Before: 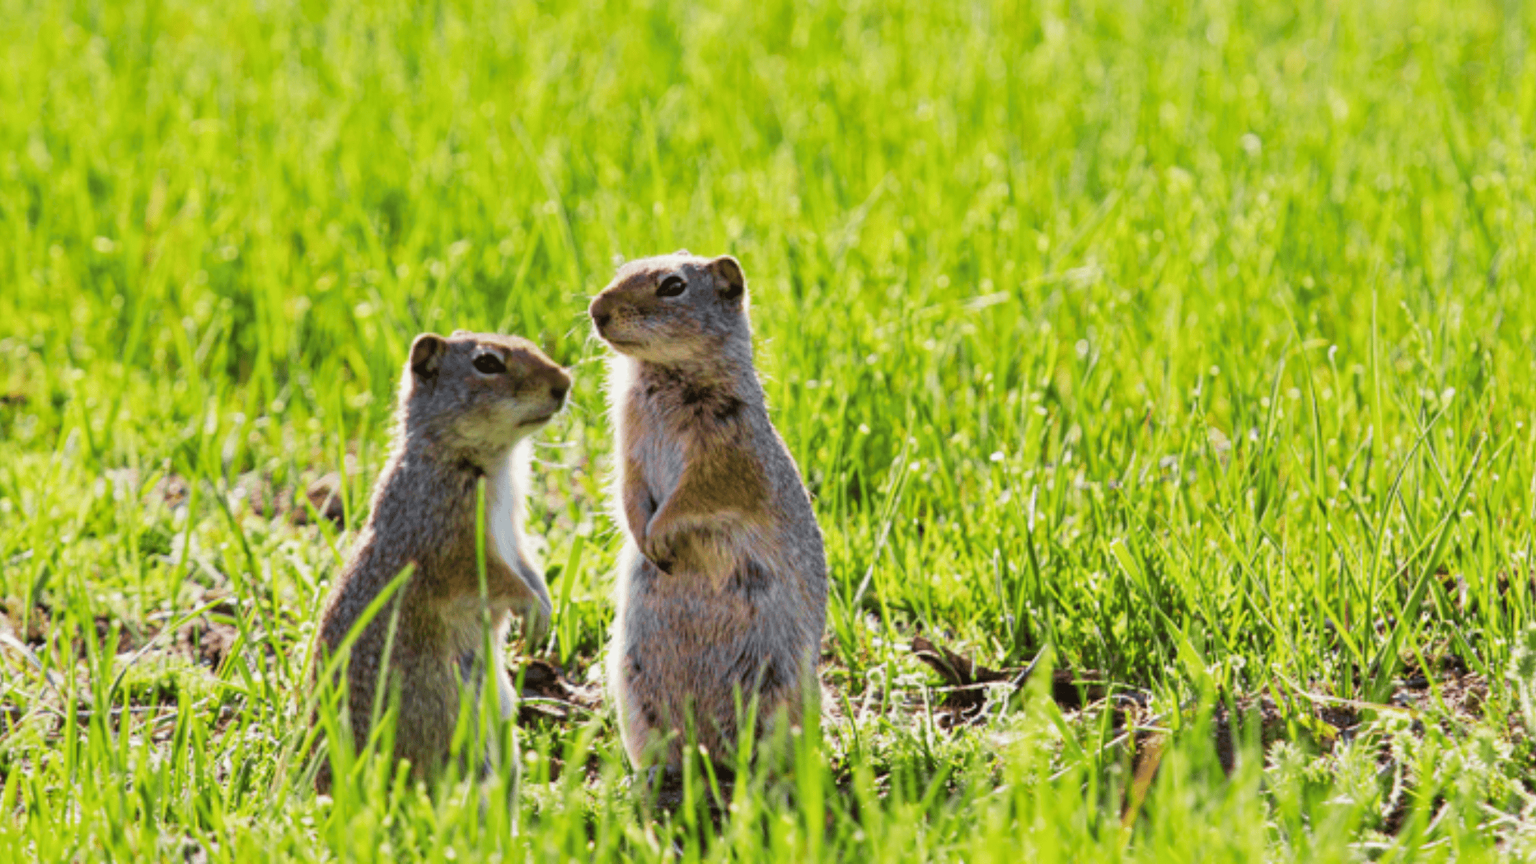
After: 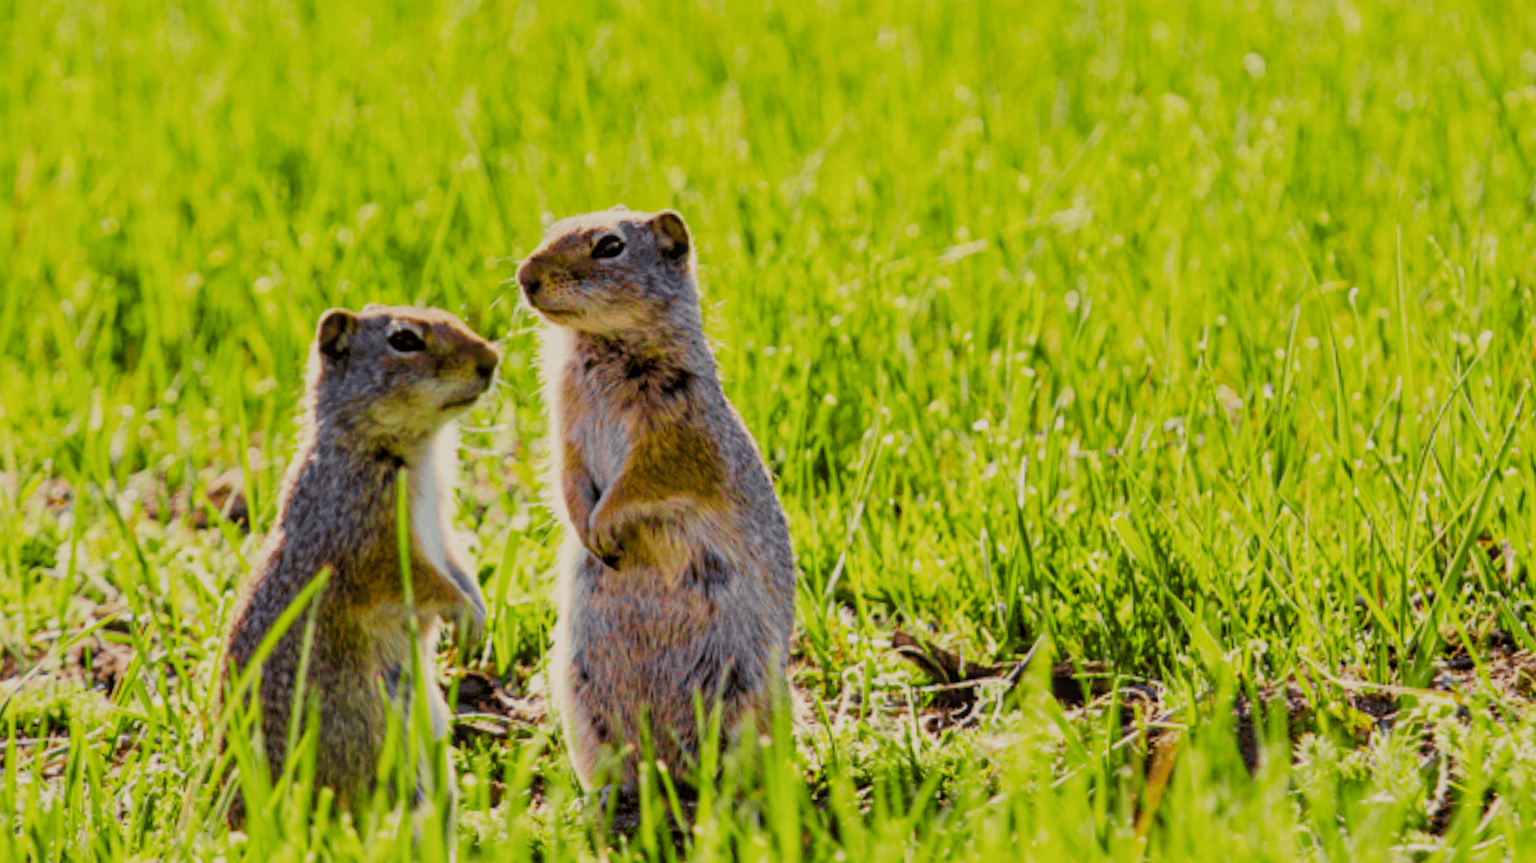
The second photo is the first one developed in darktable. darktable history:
local contrast: on, module defaults
color balance rgb: shadows lift › chroma 3%, shadows lift › hue 280.8°, power › hue 330°, highlights gain › chroma 3%, highlights gain › hue 75.6°, global offset › luminance 0.7%, perceptual saturation grading › global saturation 20%, perceptual saturation grading › highlights -25%, perceptual saturation grading › shadows 50%, global vibrance 20.33%
crop and rotate: angle 1.96°, left 5.673%, top 5.673%
exposure: compensate highlight preservation false
filmic rgb: black relative exposure -7.15 EV, white relative exposure 5.36 EV, hardness 3.02, color science v6 (2022)
